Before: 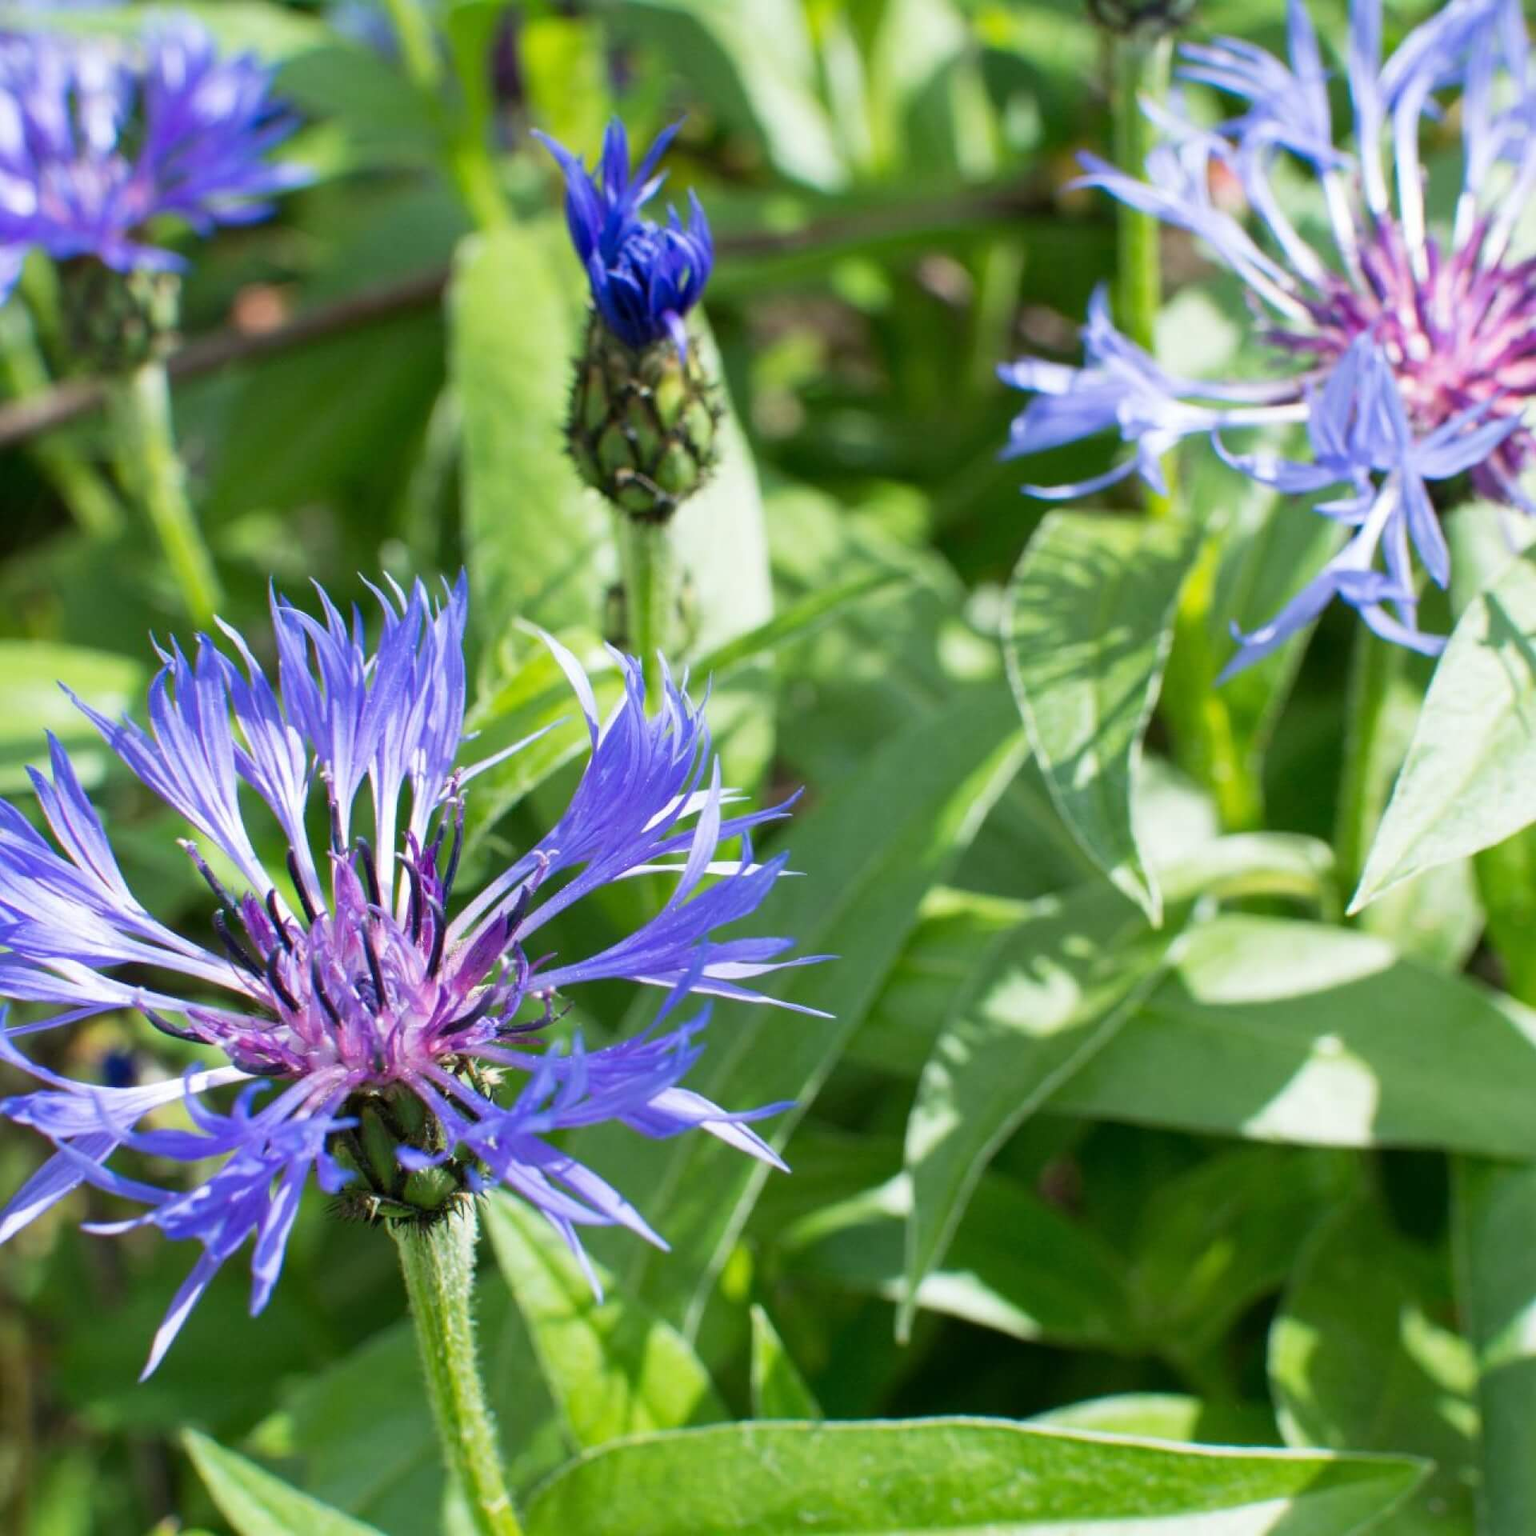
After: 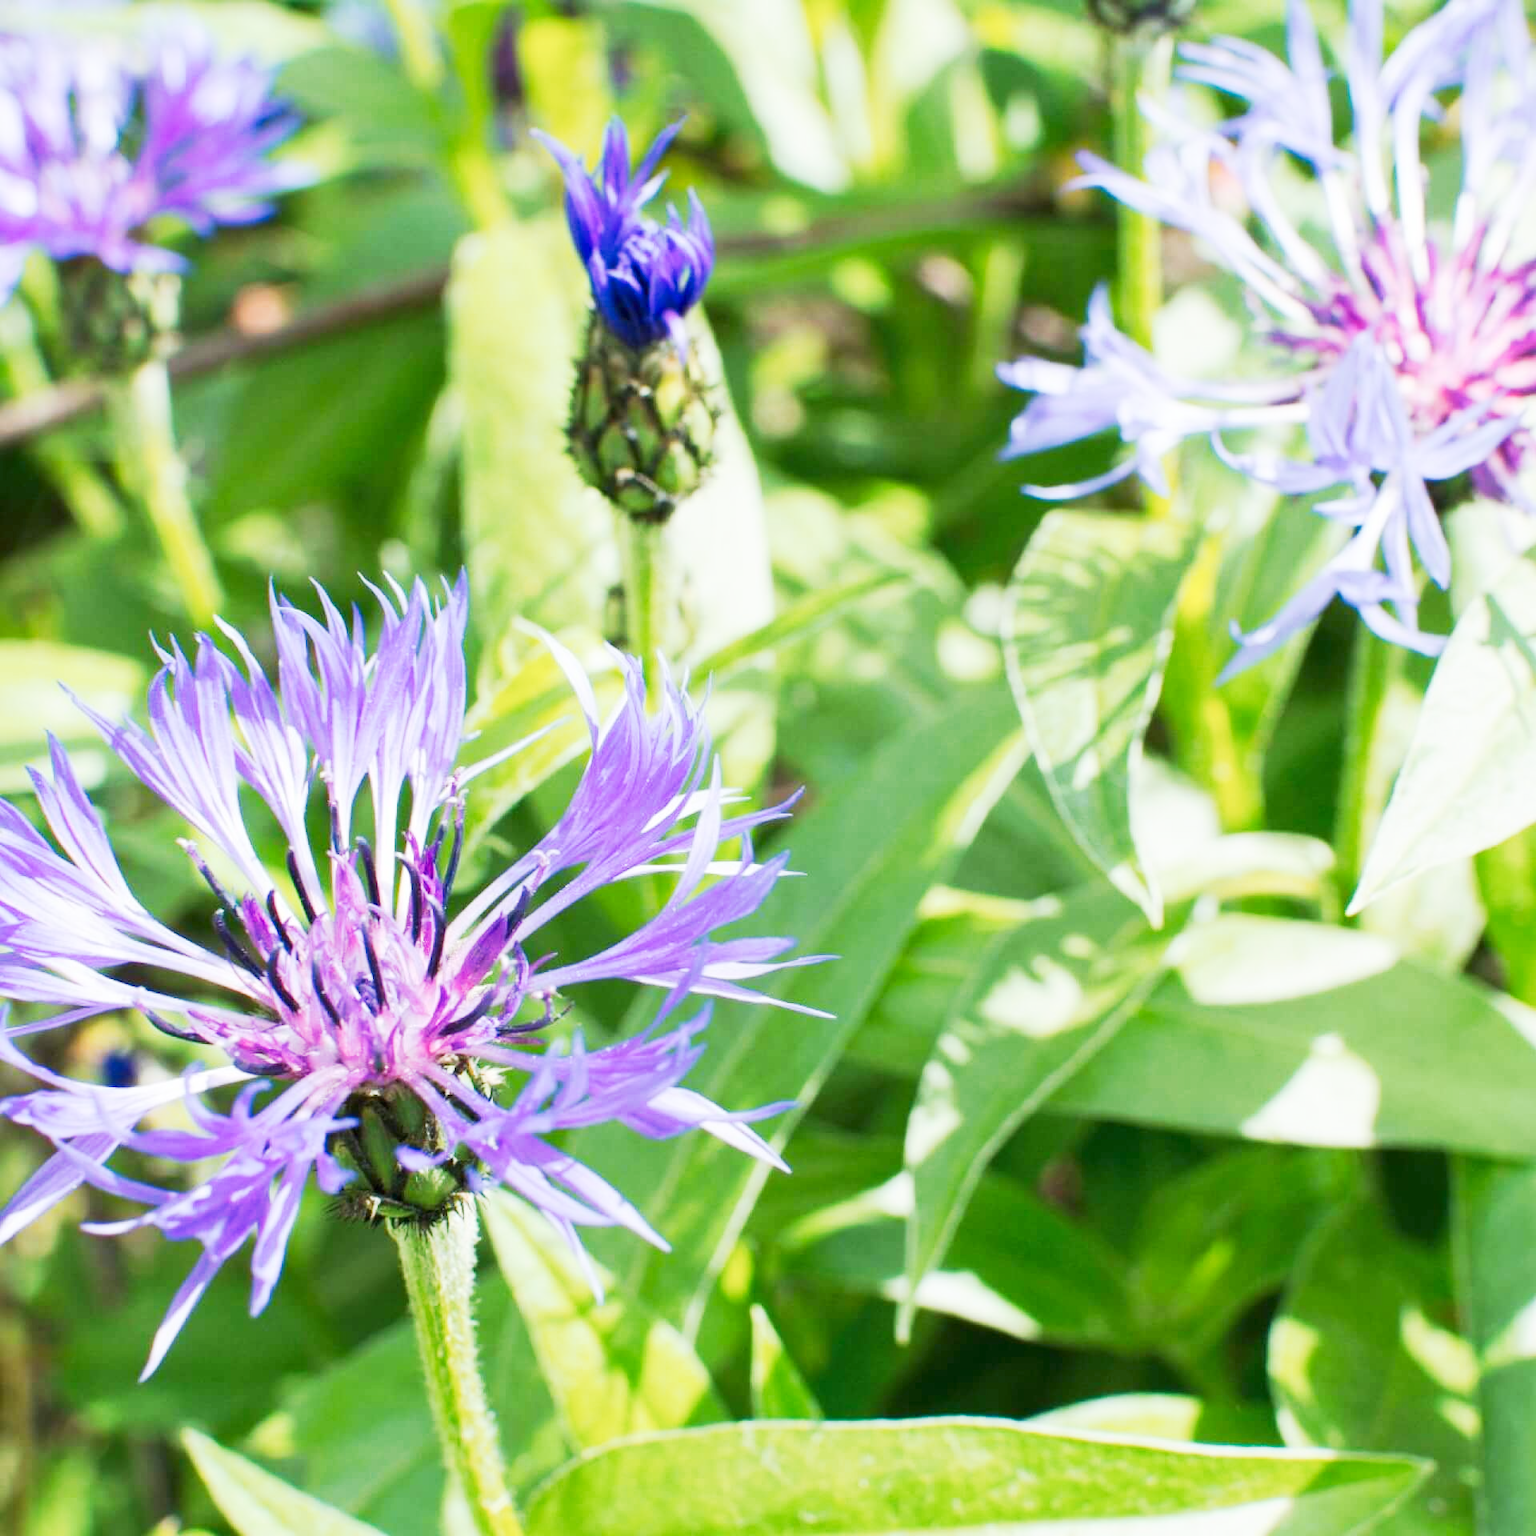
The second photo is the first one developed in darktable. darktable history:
tone curve: curves: ch0 [(0, 0) (0.003, 0.015) (0.011, 0.025) (0.025, 0.056) (0.044, 0.104) (0.069, 0.139) (0.1, 0.181) (0.136, 0.226) (0.177, 0.28) (0.224, 0.346) (0.277, 0.42) (0.335, 0.505) (0.399, 0.594) (0.468, 0.699) (0.543, 0.776) (0.623, 0.848) (0.709, 0.893) (0.801, 0.93) (0.898, 0.97) (1, 1)], preserve colors none
